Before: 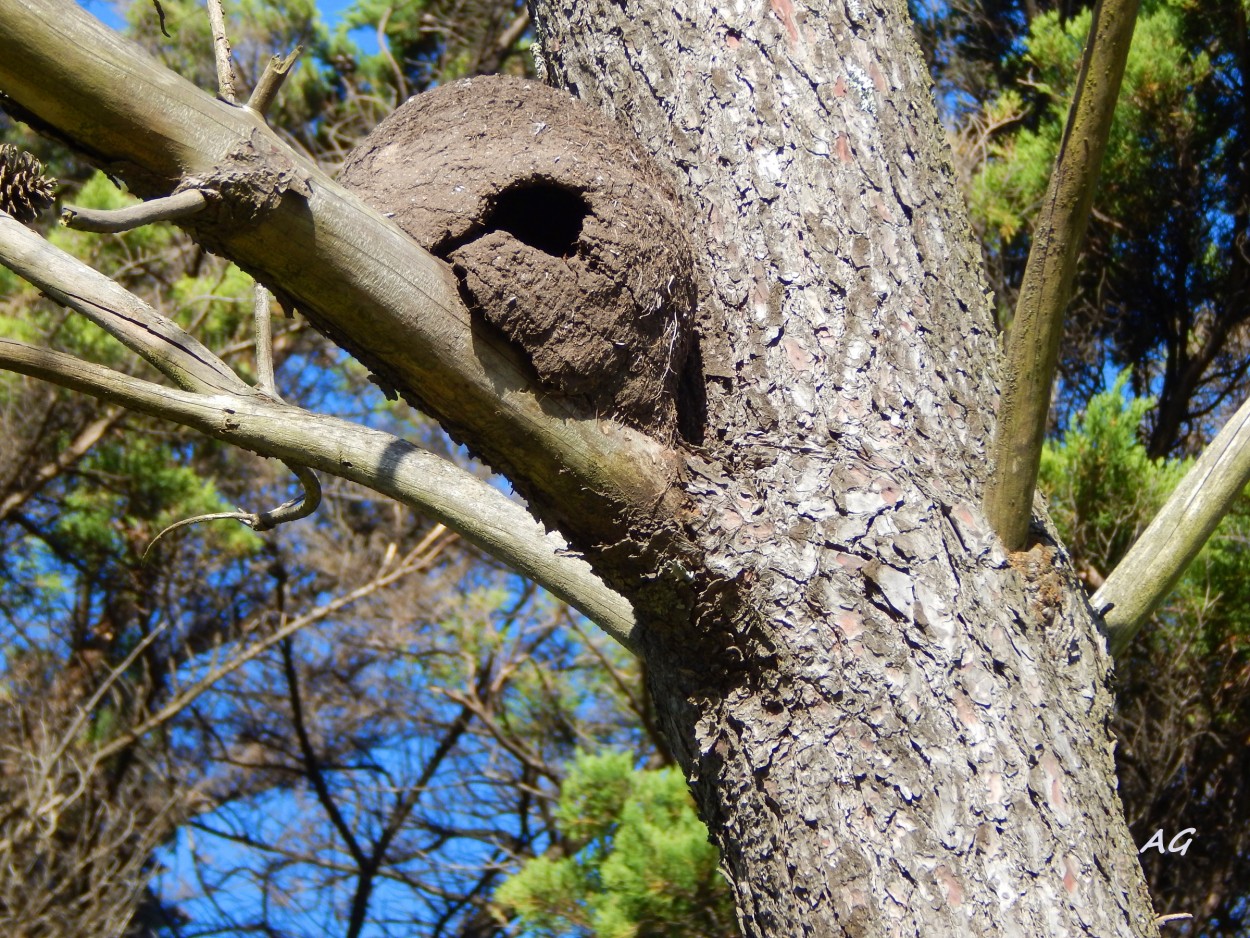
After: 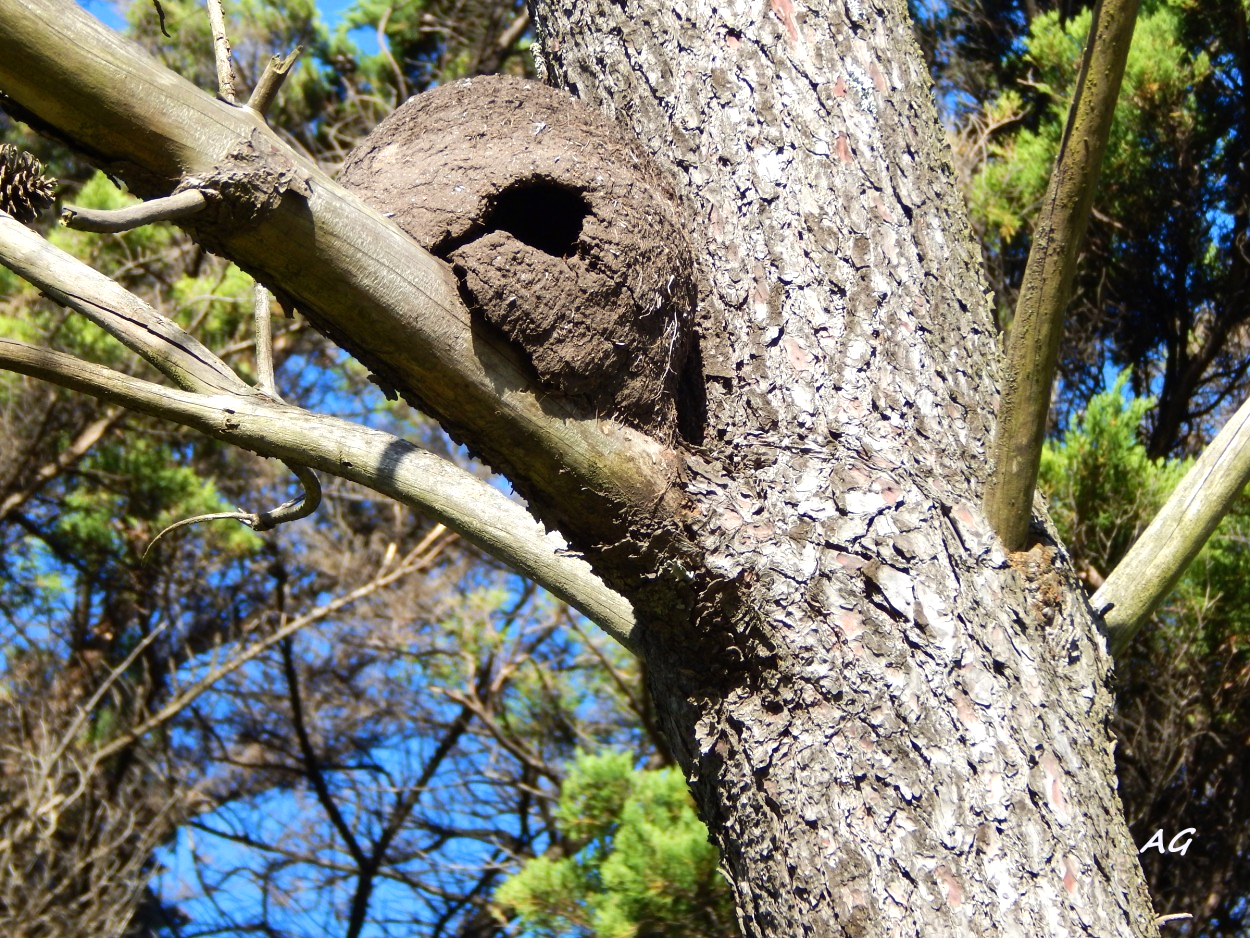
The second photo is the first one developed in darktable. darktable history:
shadows and highlights: shadows 48.43, highlights -41.54, soften with gaussian
tone equalizer: -8 EV -0.427 EV, -7 EV -0.355 EV, -6 EV -0.319 EV, -5 EV -0.224 EV, -3 EV 0.195 EV, -2 EV 0.356 EV, -1 EV 0.392 EV, +0 EV 0.422 EV, edges refinement/feathering 500, mask exposure compensation -1.57 EV, preserve details no
